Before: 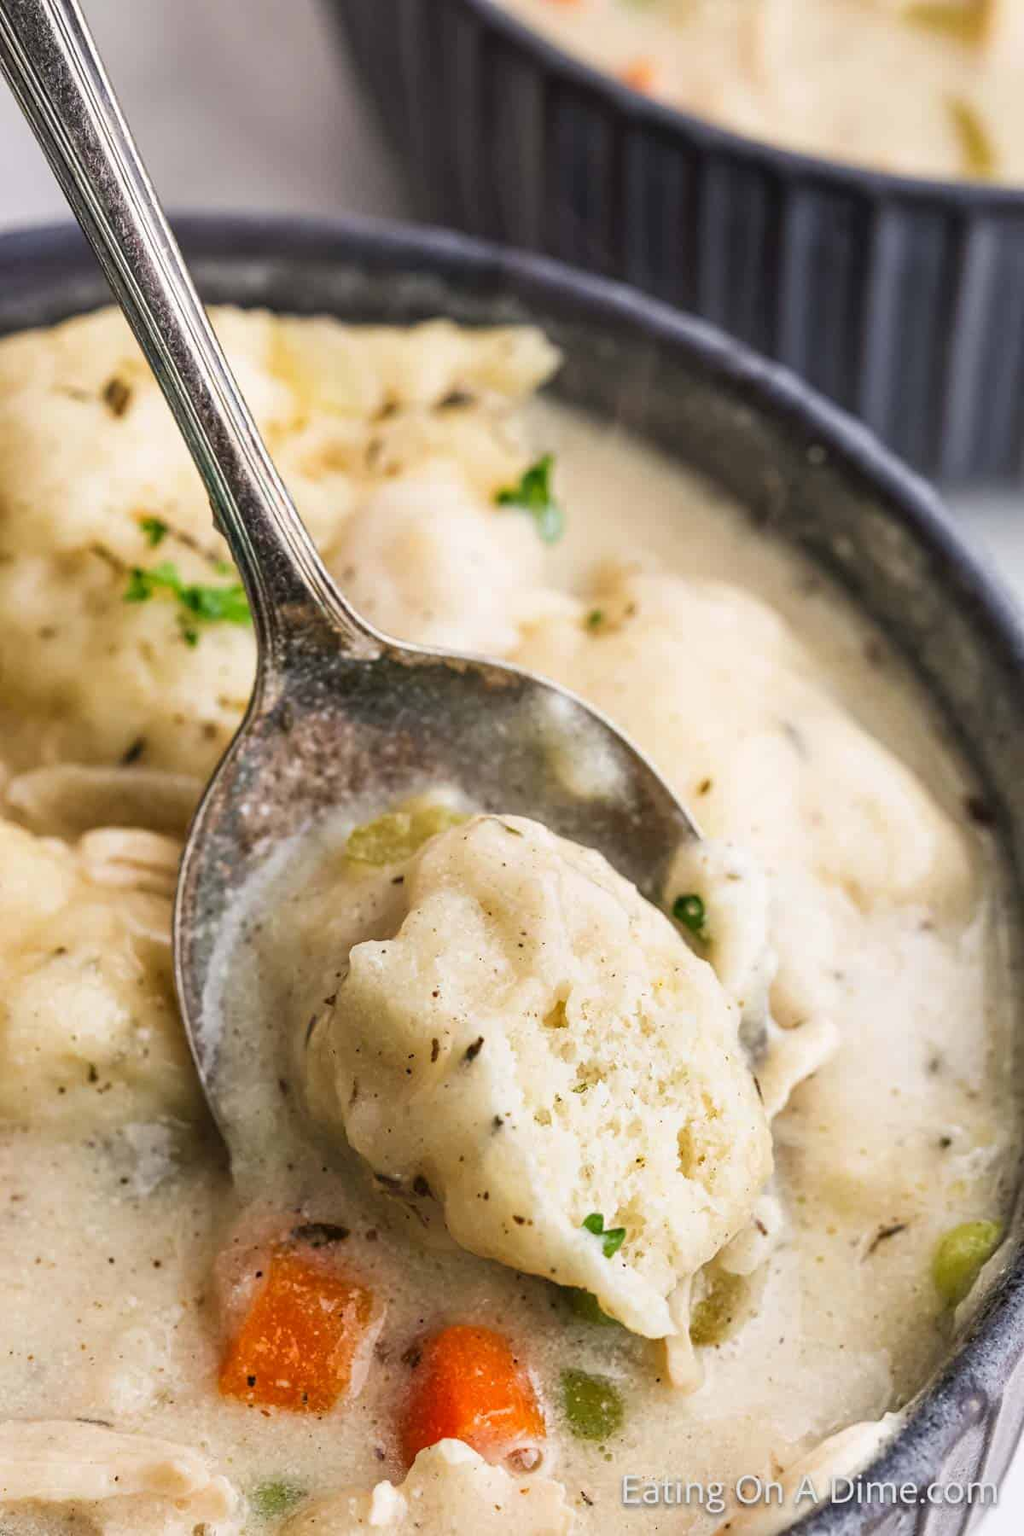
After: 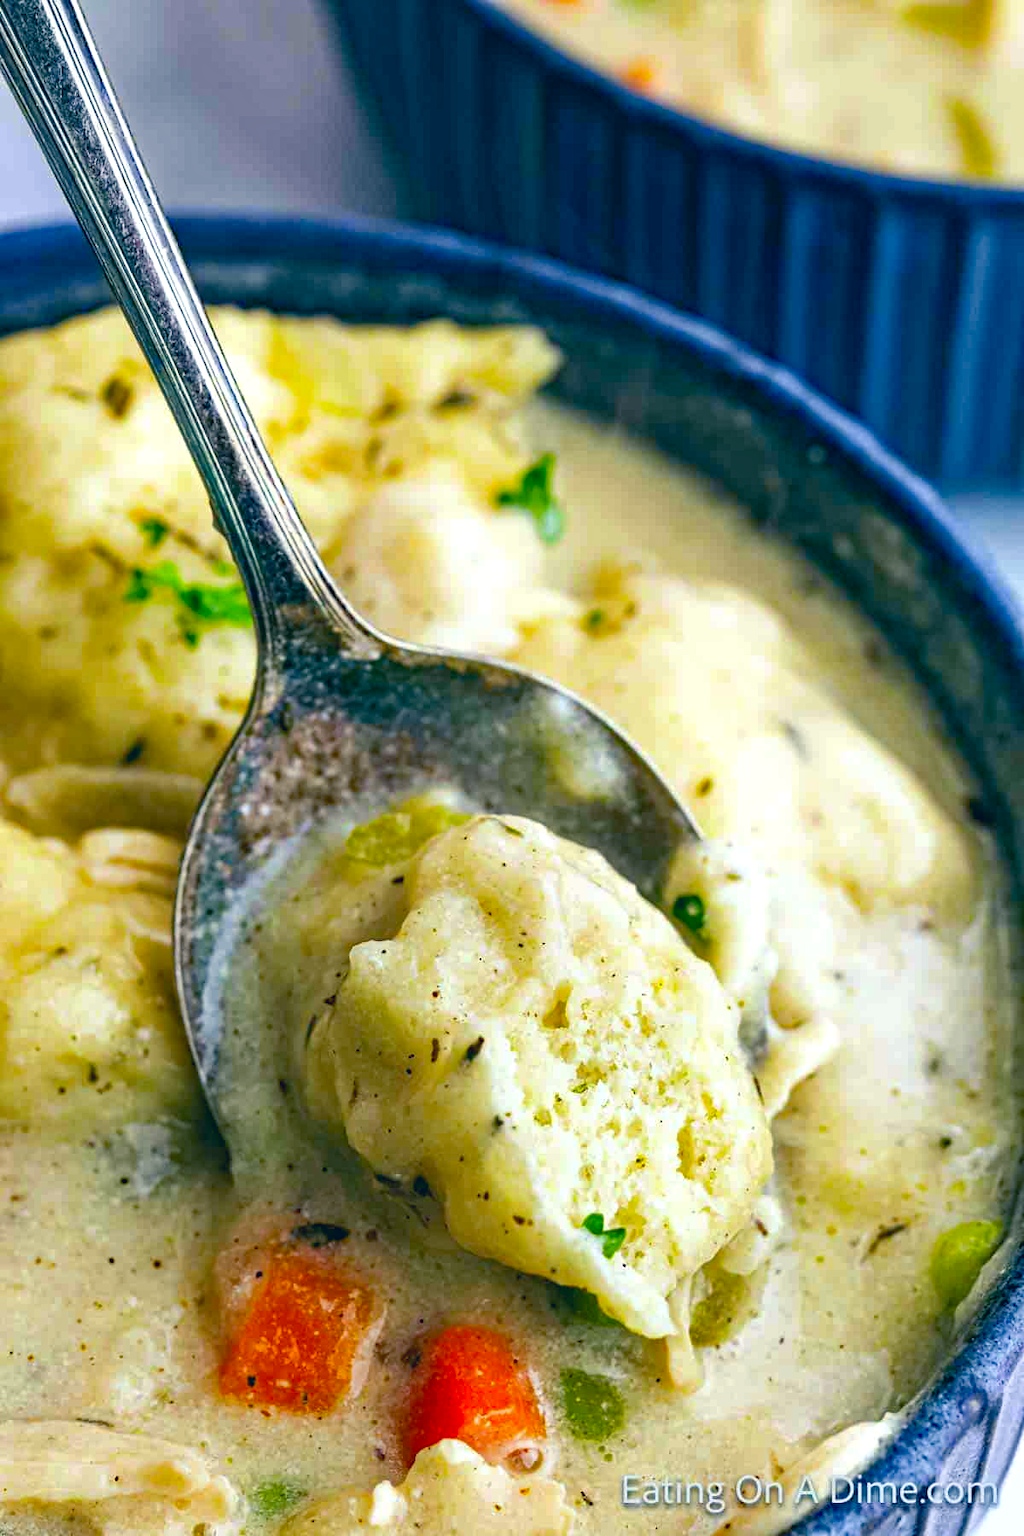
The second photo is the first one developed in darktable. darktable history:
haze removal: strength 0.5, distance 0.43, compatibility mode true, adaptive false
color balance: mode lift, gamma, gain (sRGB), lift [0.997, 0.979, 1.021, 1.011], gamma [1, 1.084, 0.916, 0.998], gain [1, 0.87, 1.13, 1.101], contrast 4.55%, contrast fulcrum 38.24%, output saturation 104.09%
color correction: highlights a* 17.03, highlights b* 0.205, shadows a* -15.38, shadows b* -14.56, saturation 1.5
